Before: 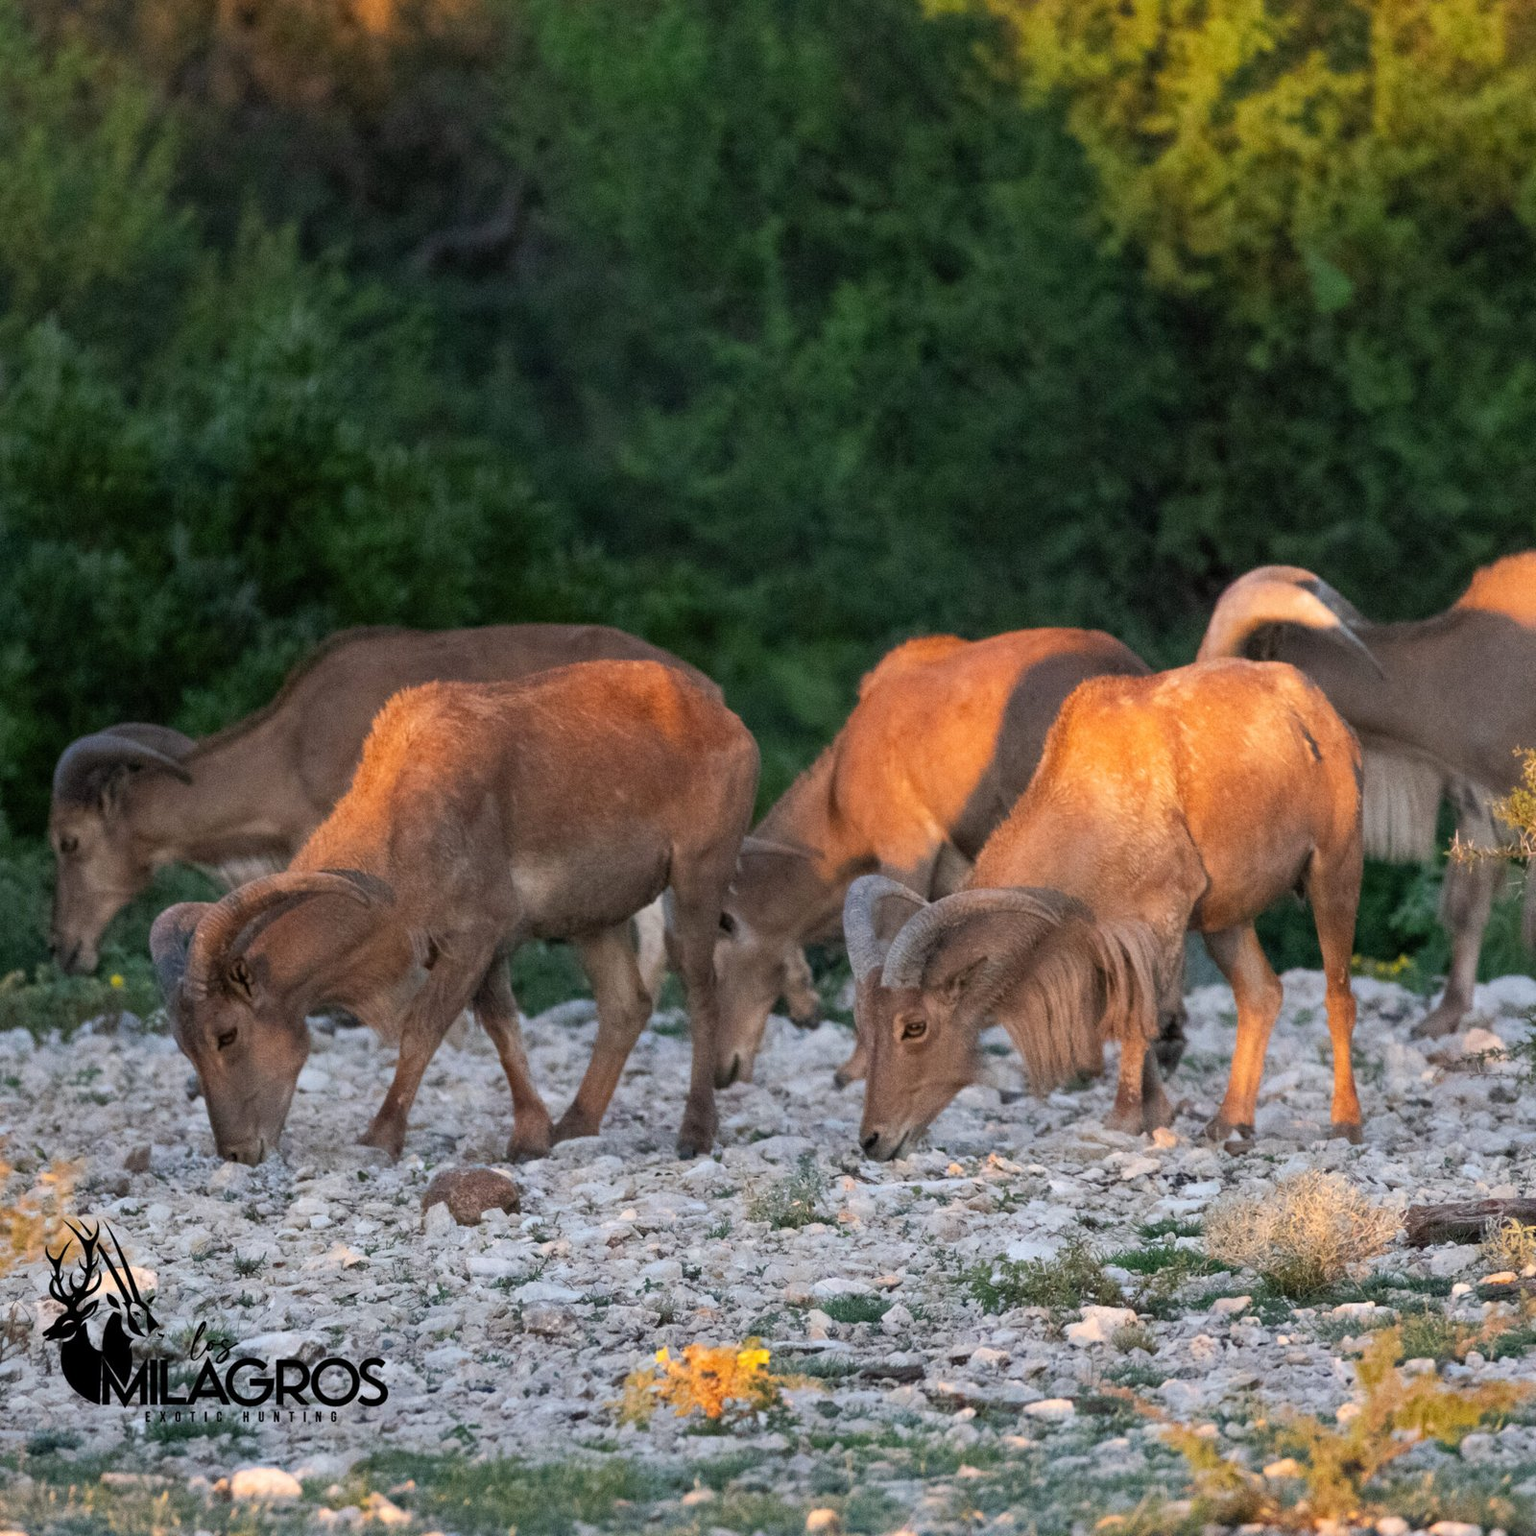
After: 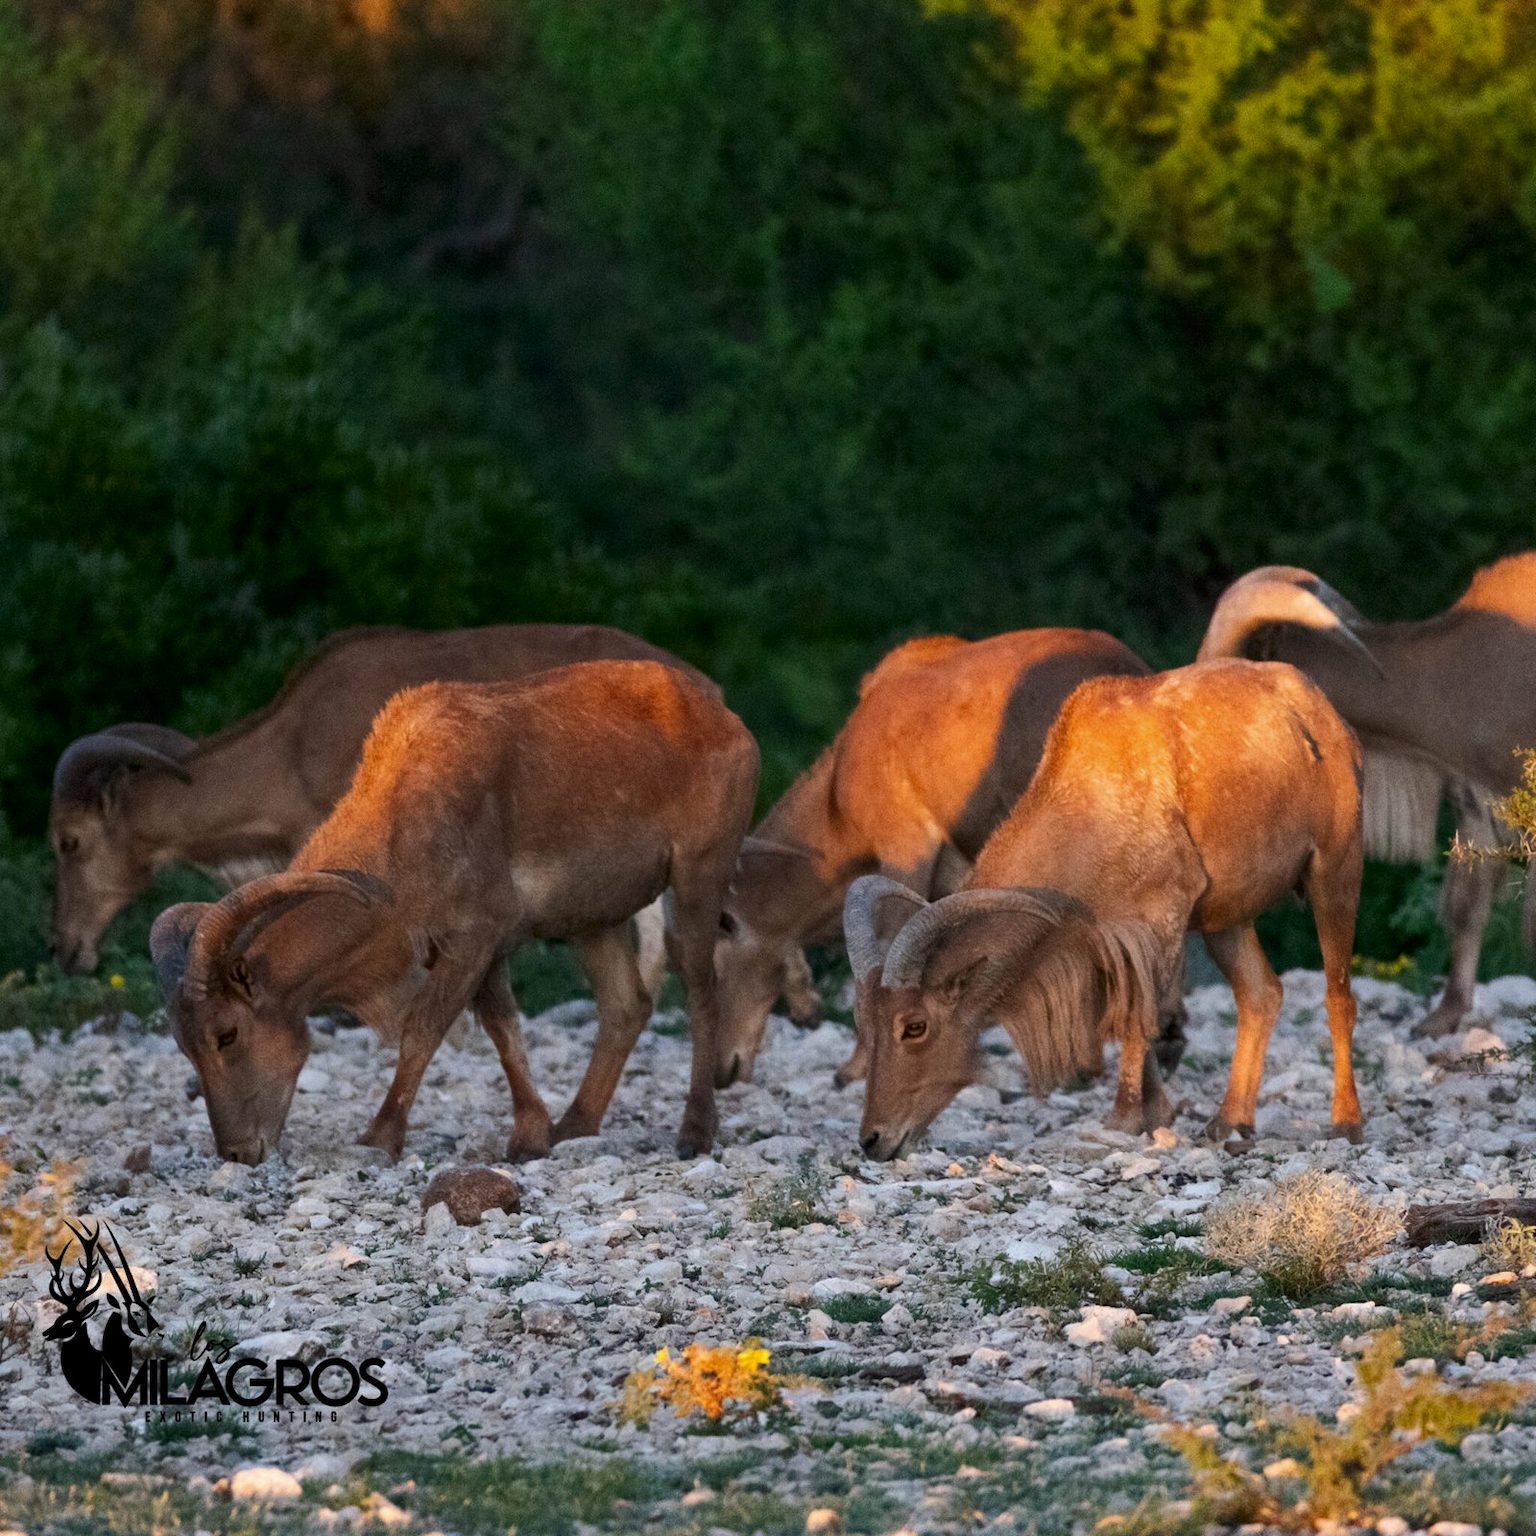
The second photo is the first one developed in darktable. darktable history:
contrast brightness saturation: contrast 0.067, brightness -0.133, saturation 0.057
